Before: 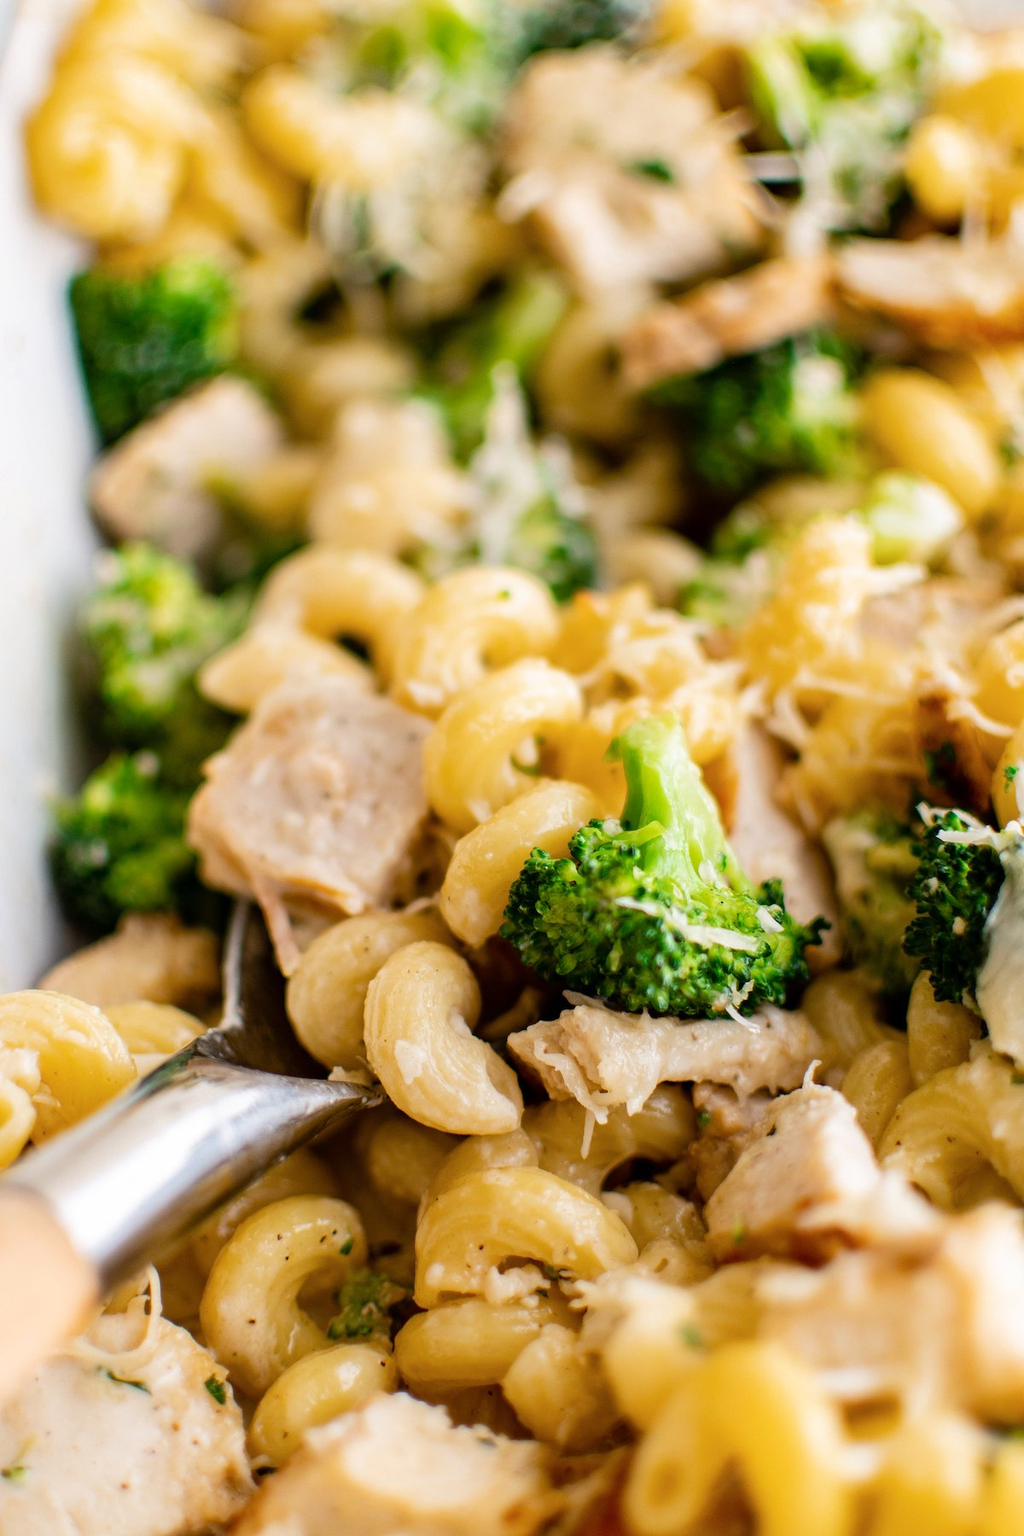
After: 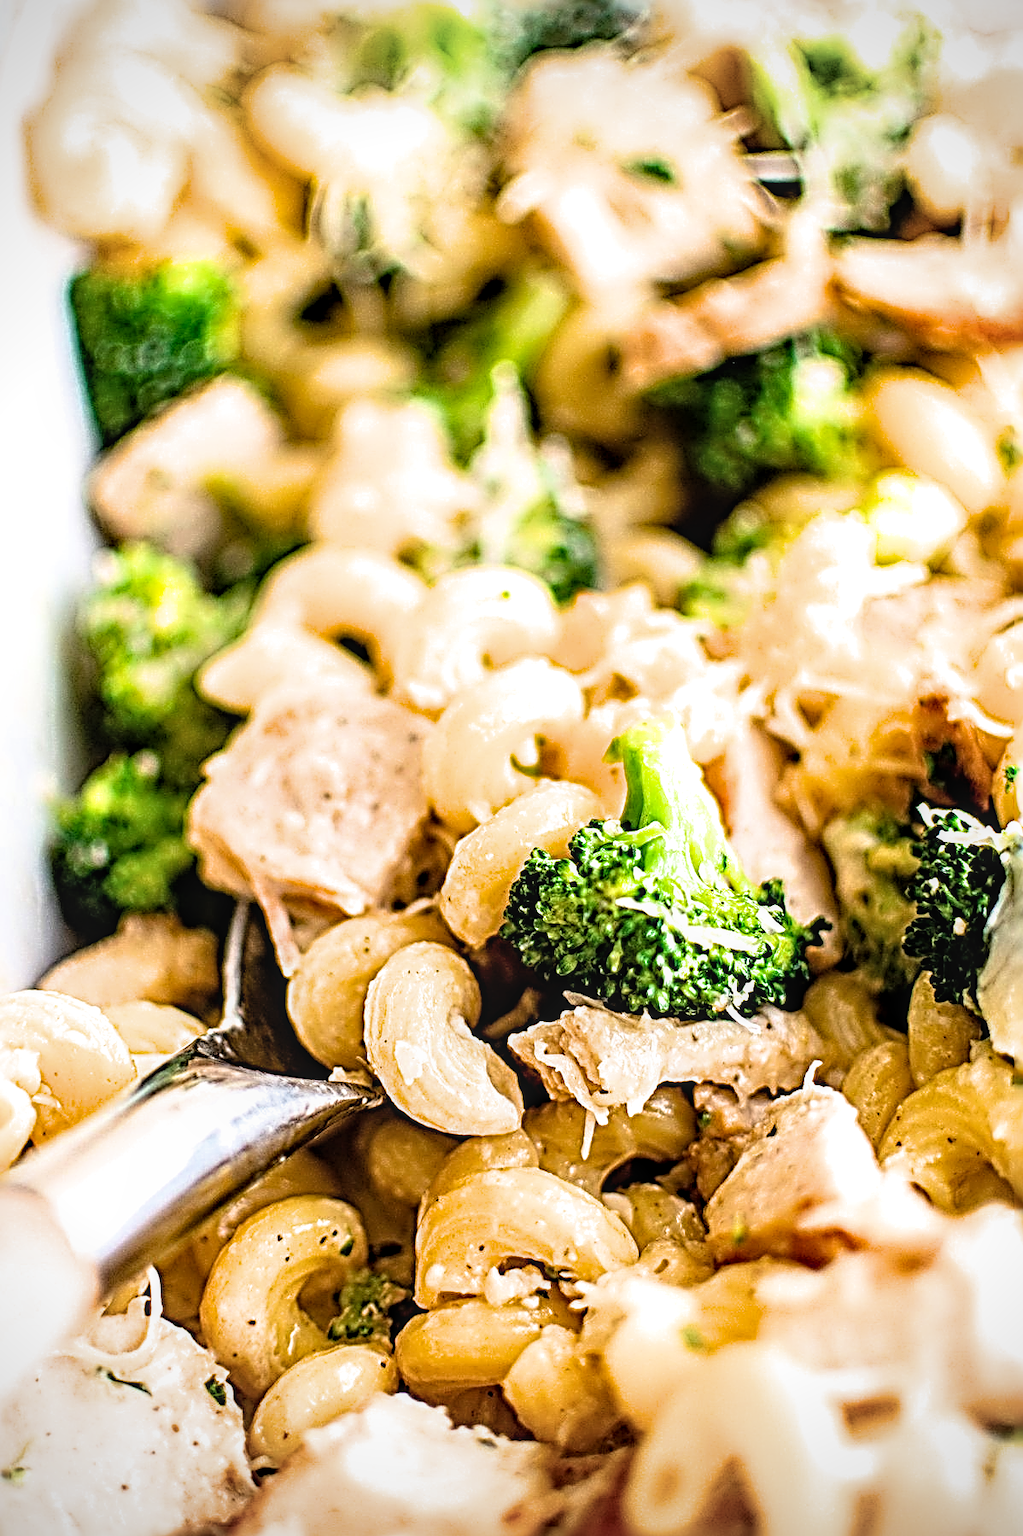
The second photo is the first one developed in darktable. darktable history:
crop and rotate: left 0.067%, bottom 0.003%
local contrast: on, module defaults
haze removal: compatibility mode true, adaptive false
exposure: exposure 0.753 EV, compensate highlight preservation false
filmic rgb: black relative exposure -11.97 EV, white relative exposure 2.8 EV, threshold 2.96 EV, target black luminance 0%, hardness 8.02, latitude 70.88%, contrast 1.139, highlights saturation mix 10.73%, shadows ↔ highlights balance -0.389%, enable highlight reconstruction true
vignetting: on, module defaults
sharpen: radius 4.017, amount 1.991
